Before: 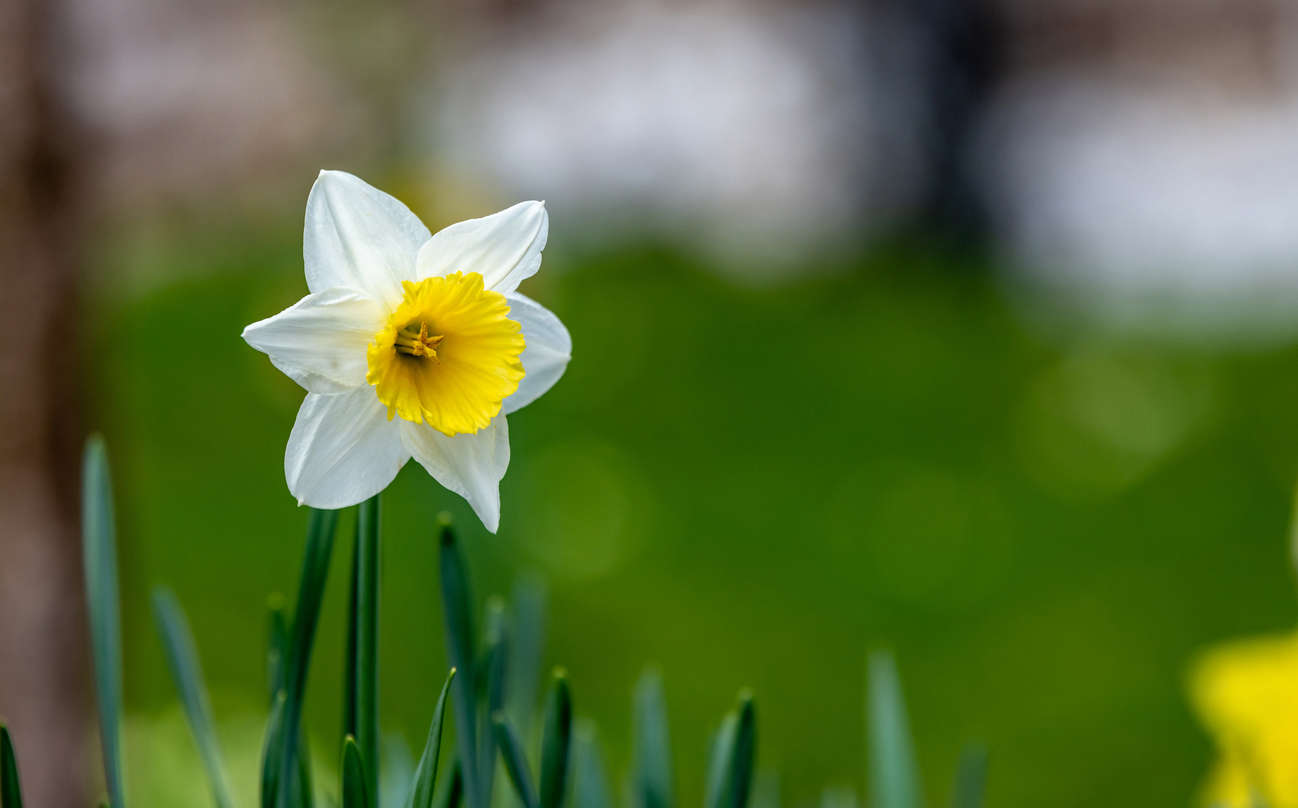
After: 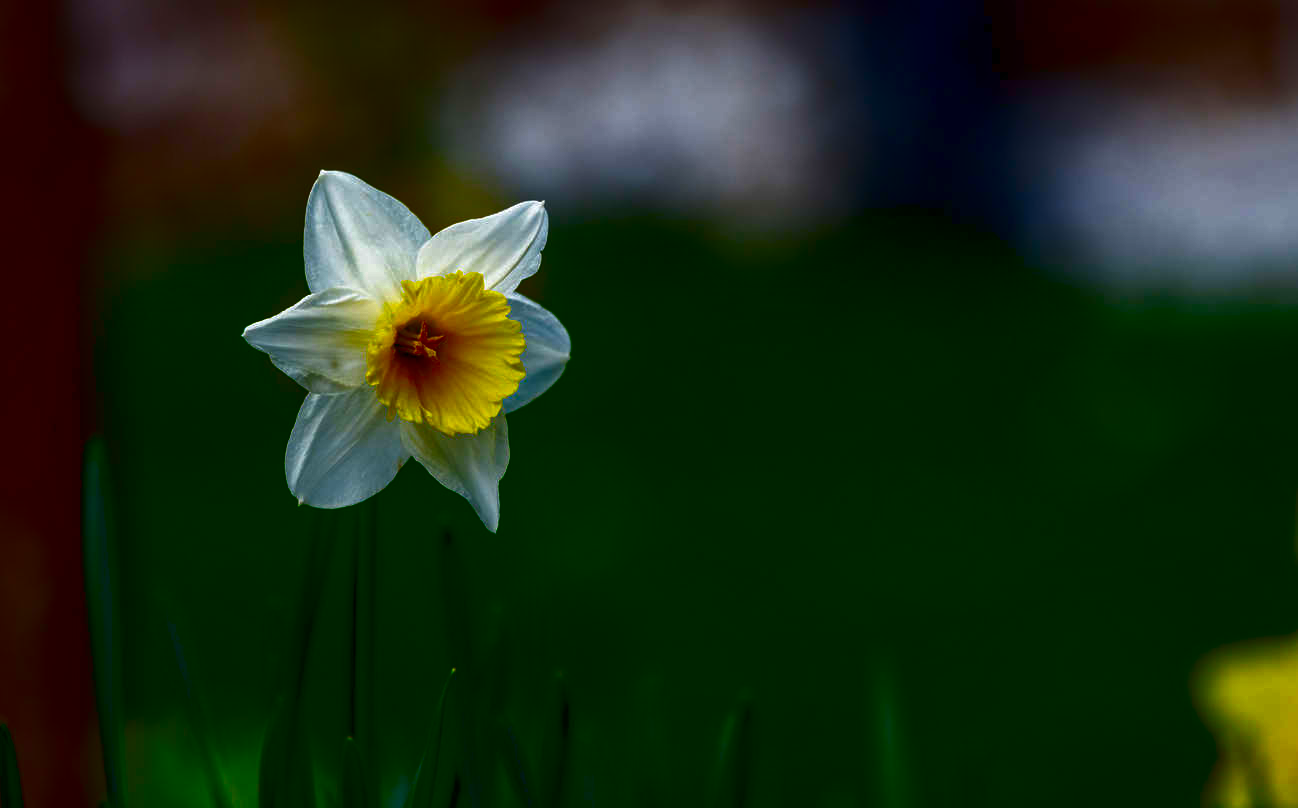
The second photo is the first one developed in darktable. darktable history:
rotate and perspective: automatic cropping off
contrast brightness saturation: brightness -1, saturation 1
